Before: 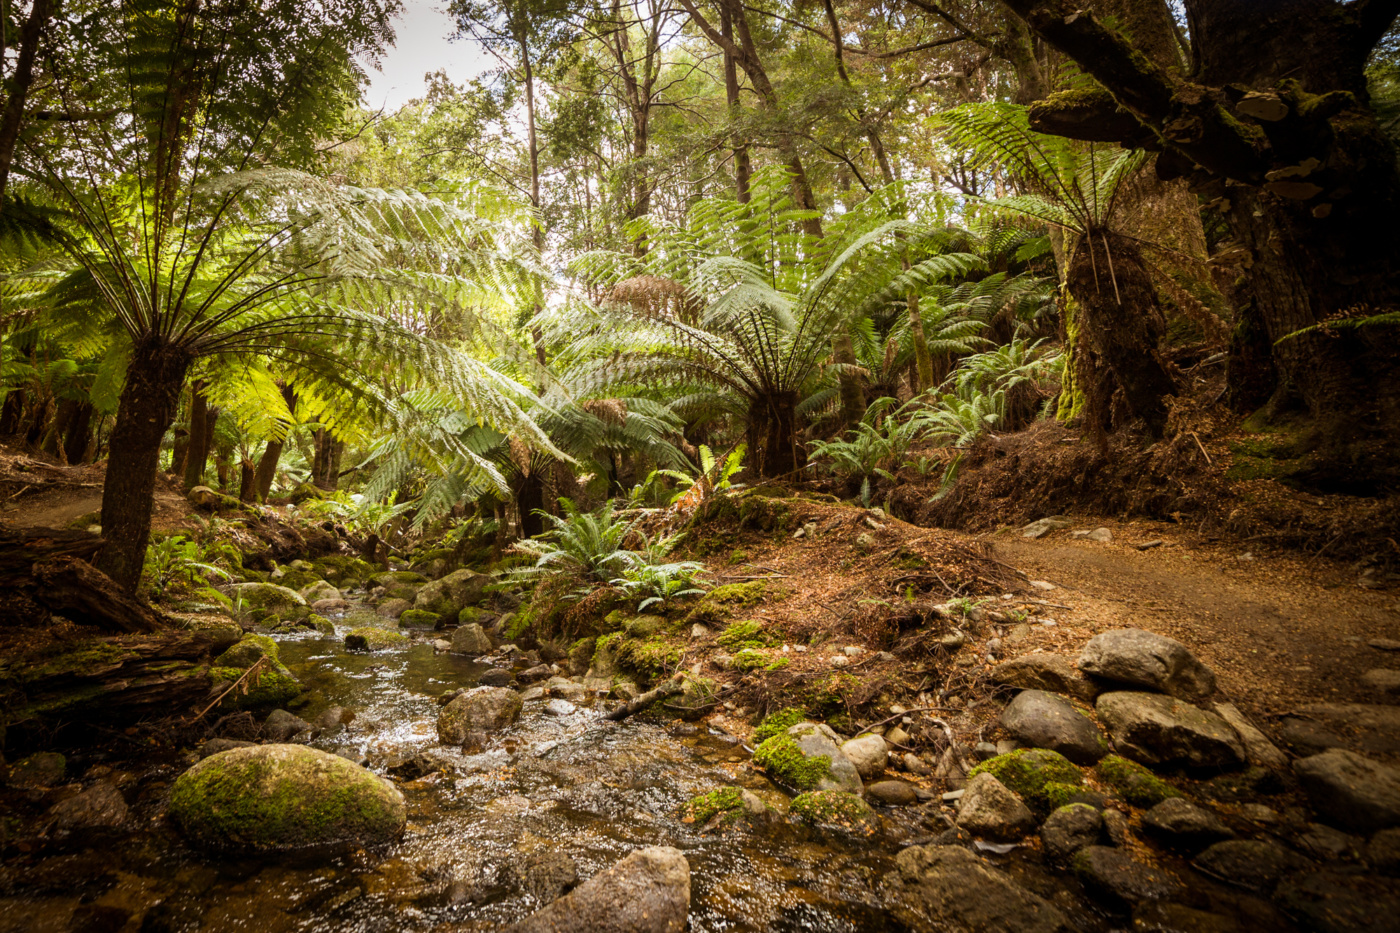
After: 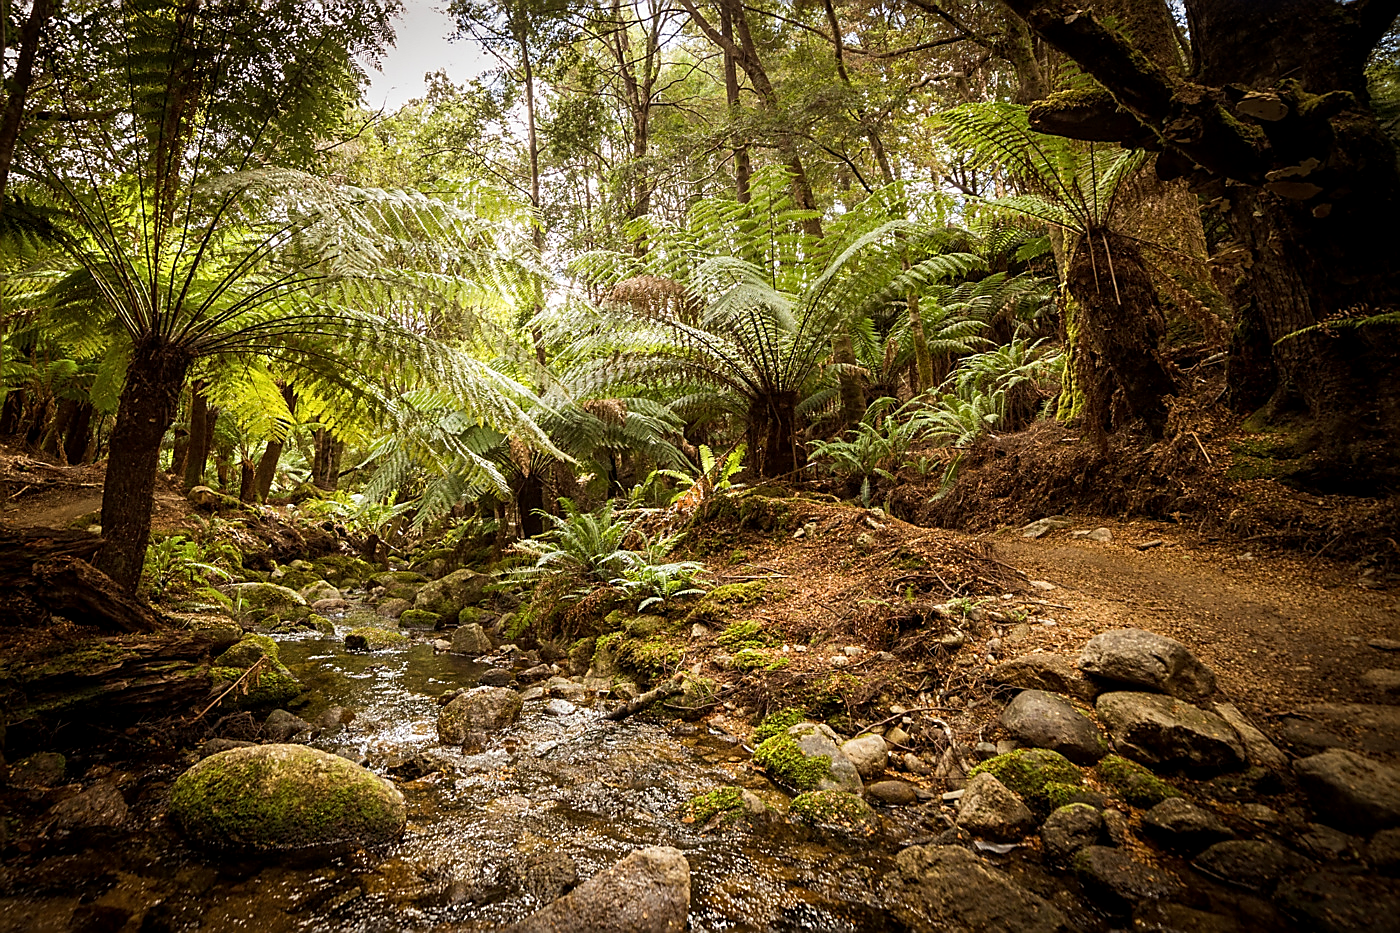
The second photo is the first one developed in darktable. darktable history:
sharpen: radius 1.4, amount 1.25, threshold 0.7
local contrast: highlights 100%, shadows 100%, detail 120%, midtone range 0.2
